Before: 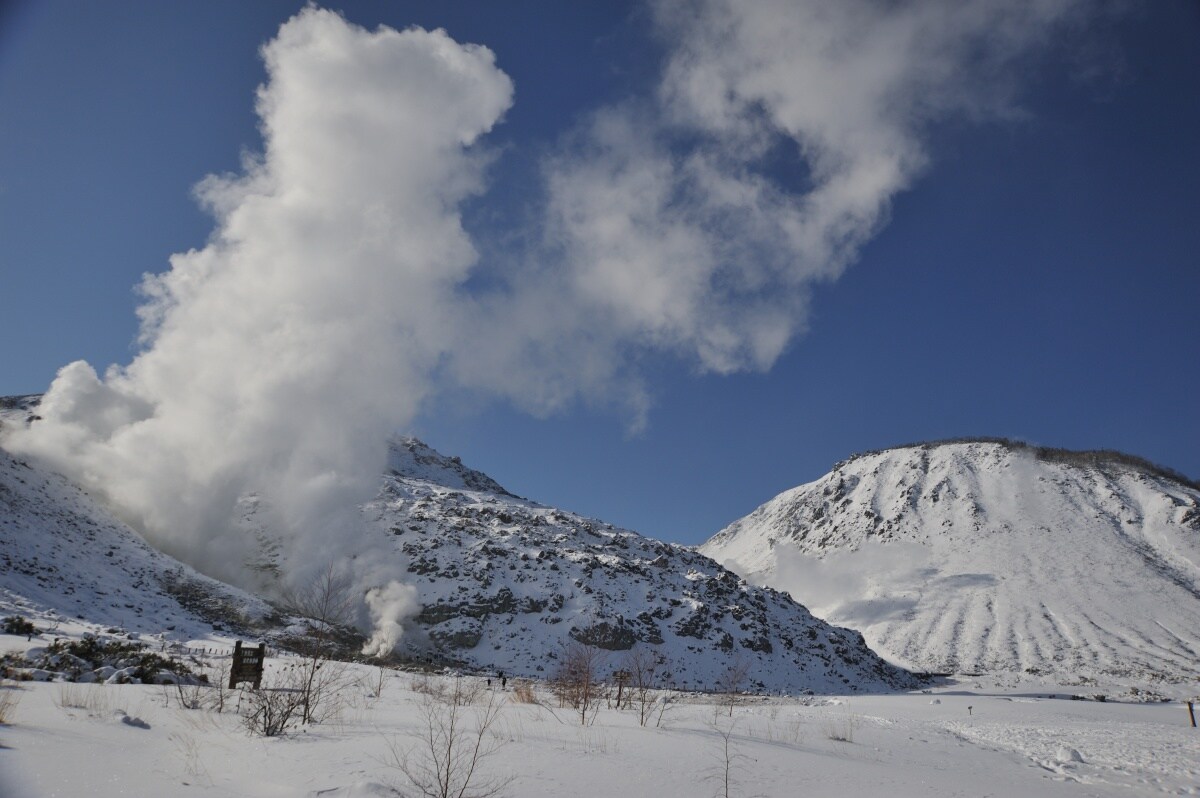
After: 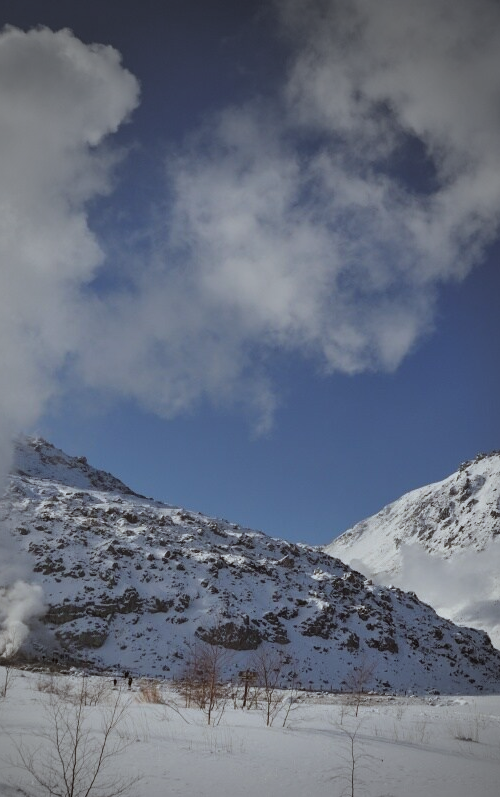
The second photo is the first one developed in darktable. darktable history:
vignetting: fall-off start 64.63%, center (-0.034, 0.148), width/height ratio 0.881
color correction: highlights a* -3.28, highlights b* -6.24, shadows a* 3.1, shadows b* 5.19
crop: left 31.229%, right 27.105%
